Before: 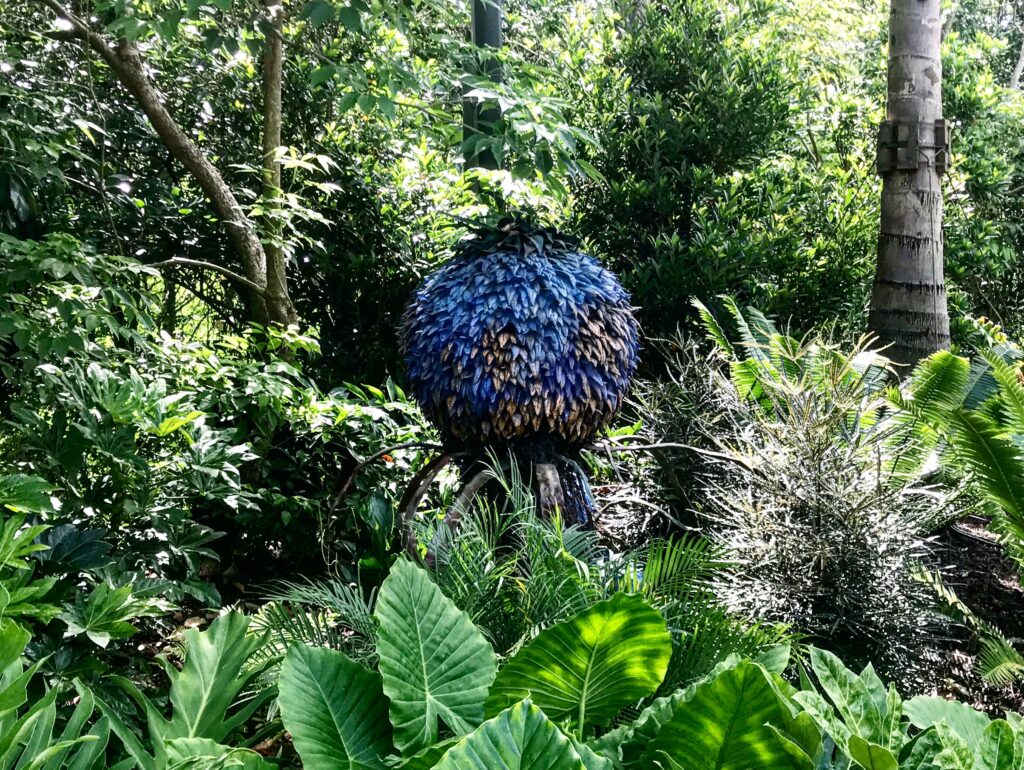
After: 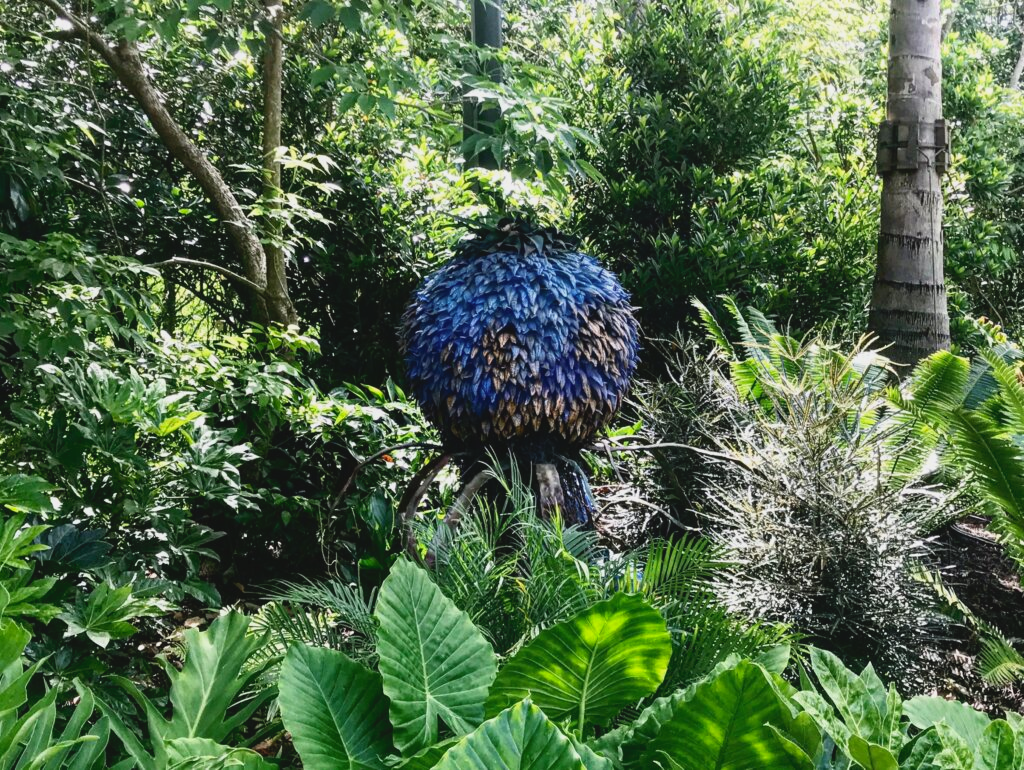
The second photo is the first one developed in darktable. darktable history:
contrast brightness saturation: contrast -0.11
shadows and highlights: shadows -40.15, highlights 62.88, soften with gaussian
